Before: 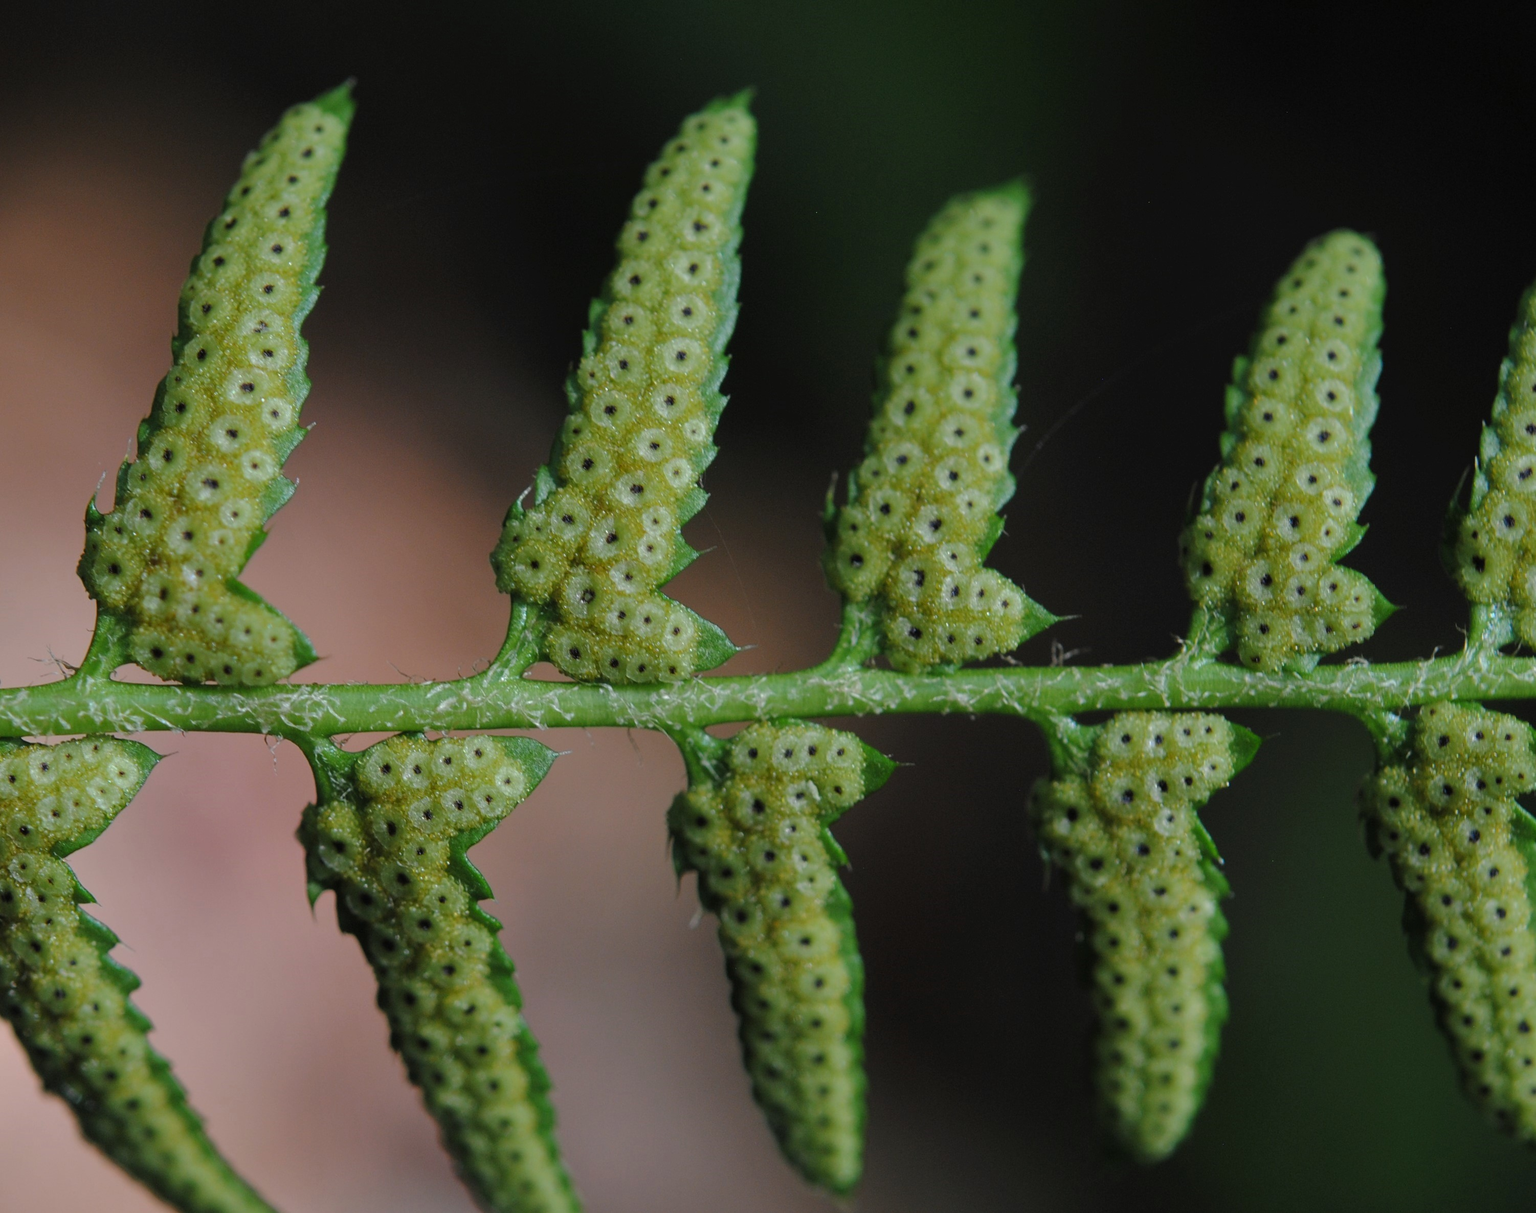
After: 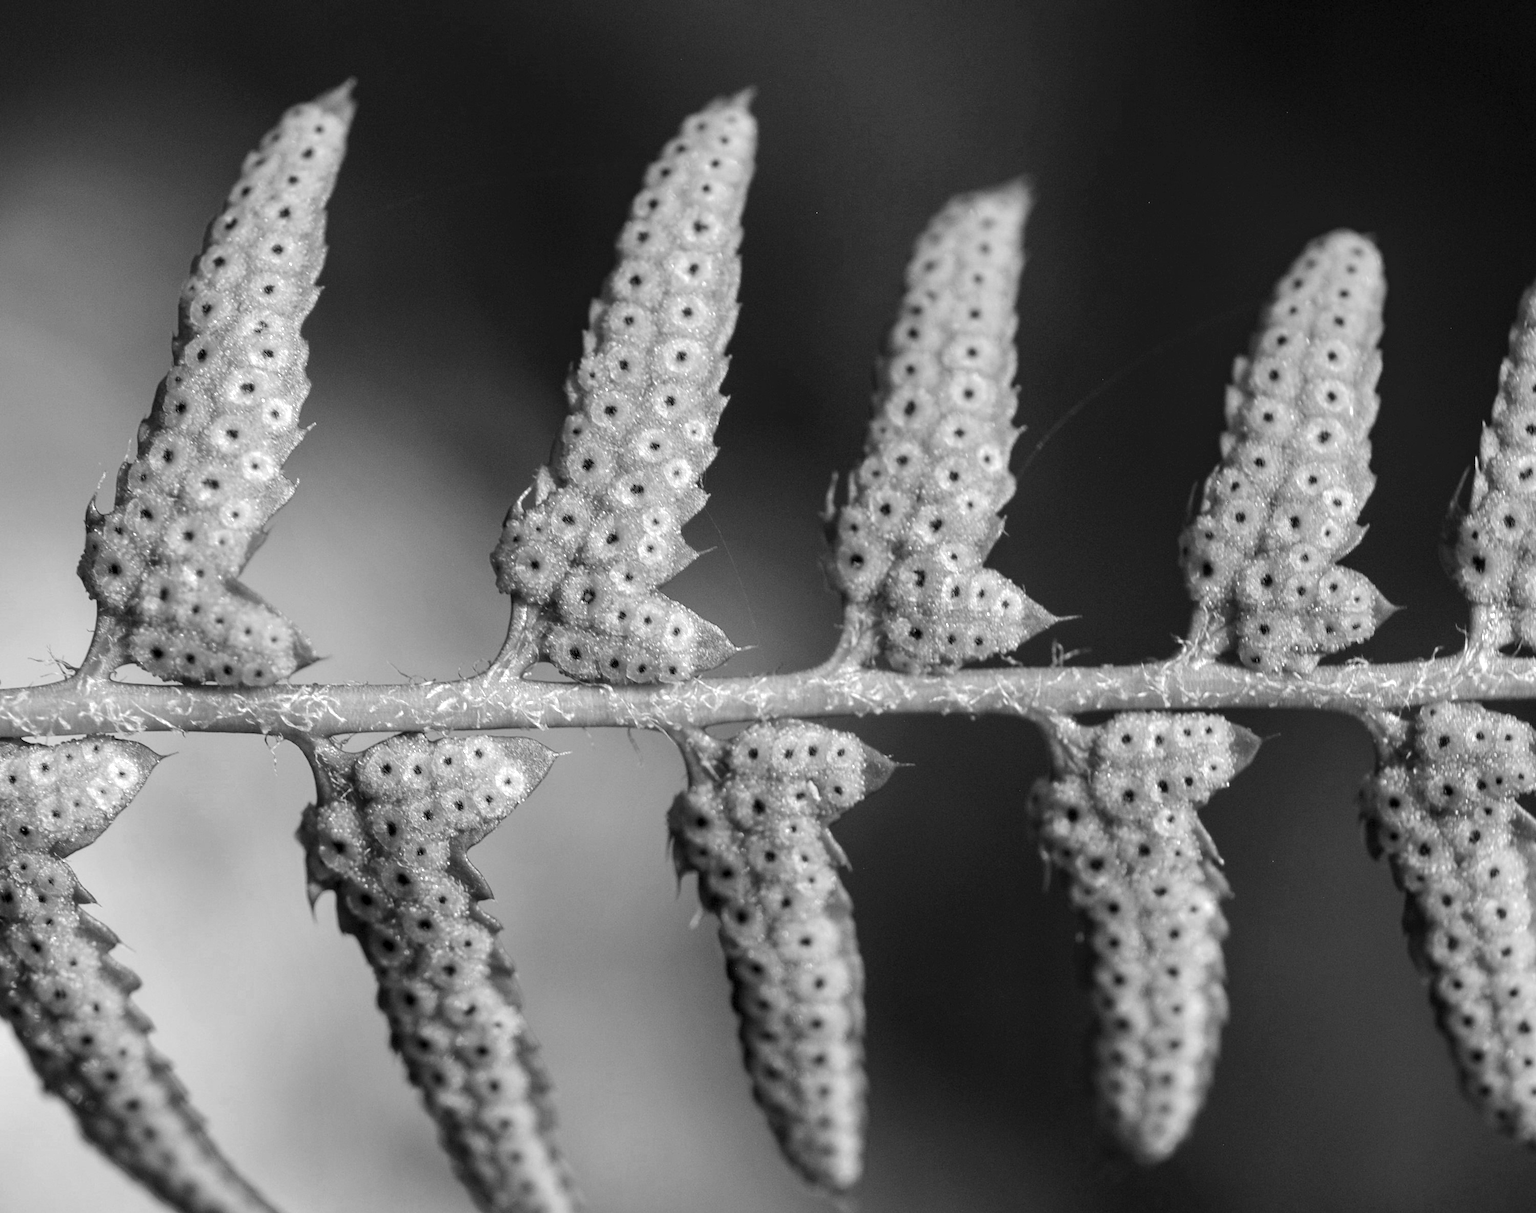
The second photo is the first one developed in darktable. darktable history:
exposure: exposure 0.943 EV, compensate highlight preservation false
local contrast: detail 130%
monochrome: on, module defaults
